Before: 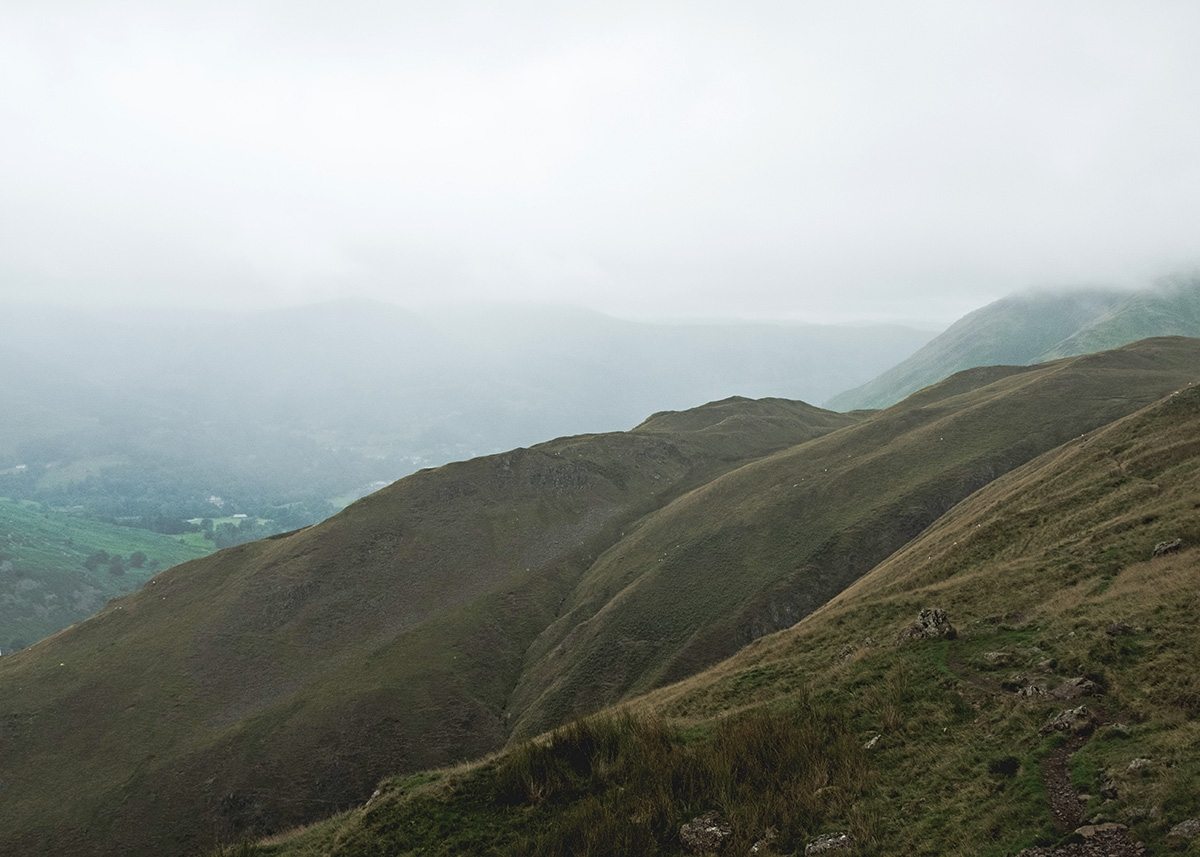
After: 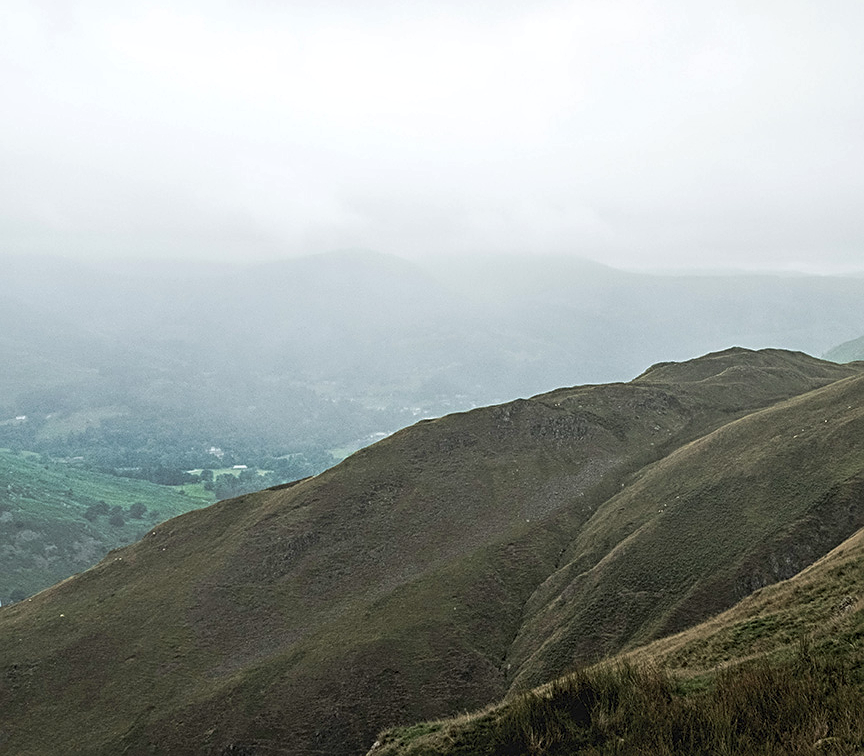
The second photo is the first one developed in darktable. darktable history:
crop: top 5.803%, right 27.864%, bottom 5.804%
sharpen: on, module defaults
local contrast: highlights 61%, detail 143%, midtone range 0.428
